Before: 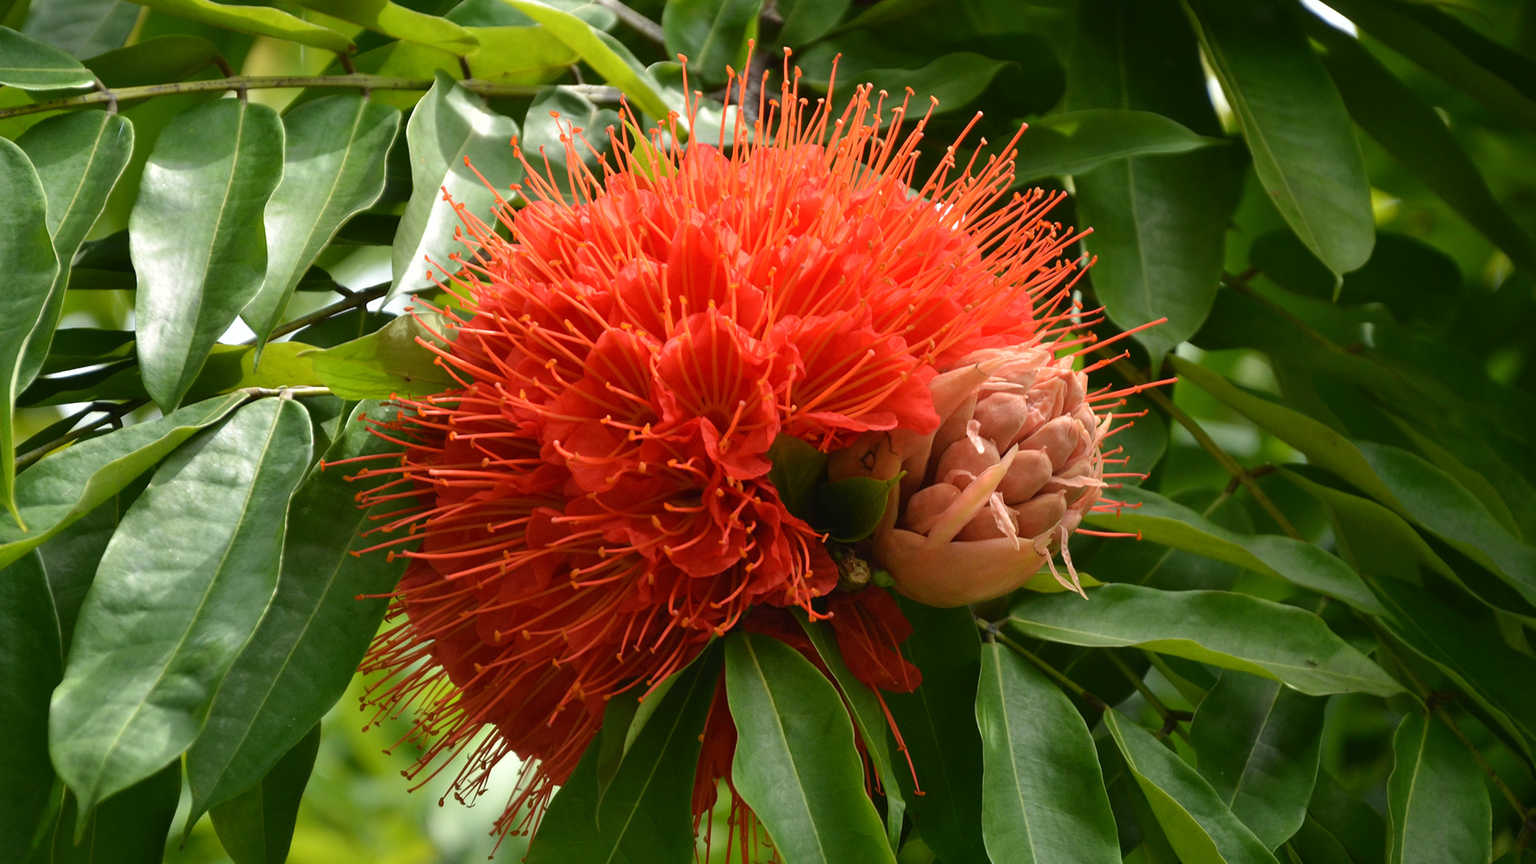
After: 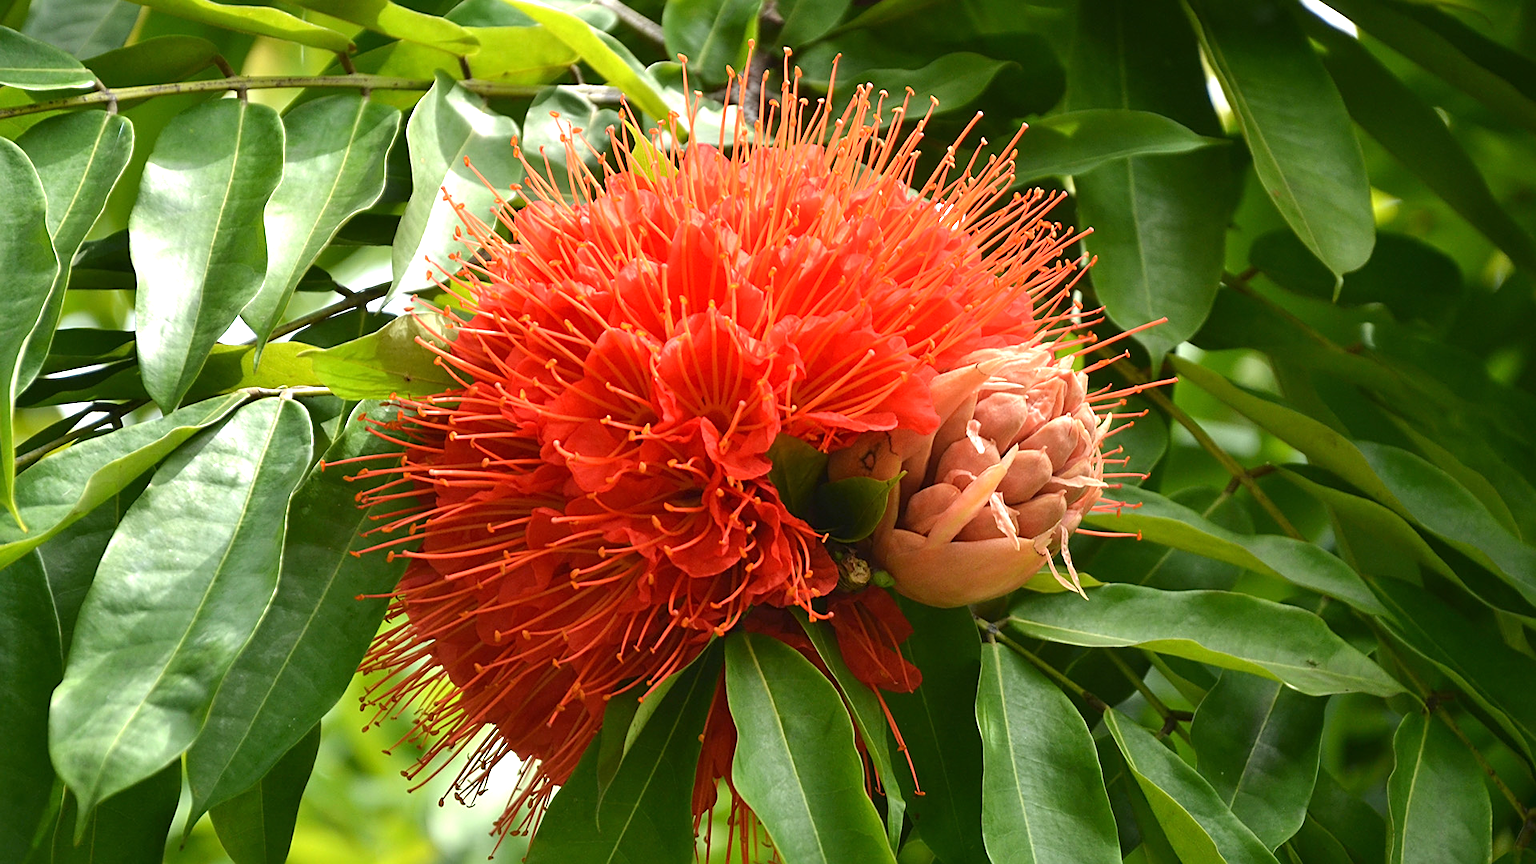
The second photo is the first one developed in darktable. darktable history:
sharpen: on, module defaults
exposure: exposure 0.722 EV, compensate highlight preservation false
